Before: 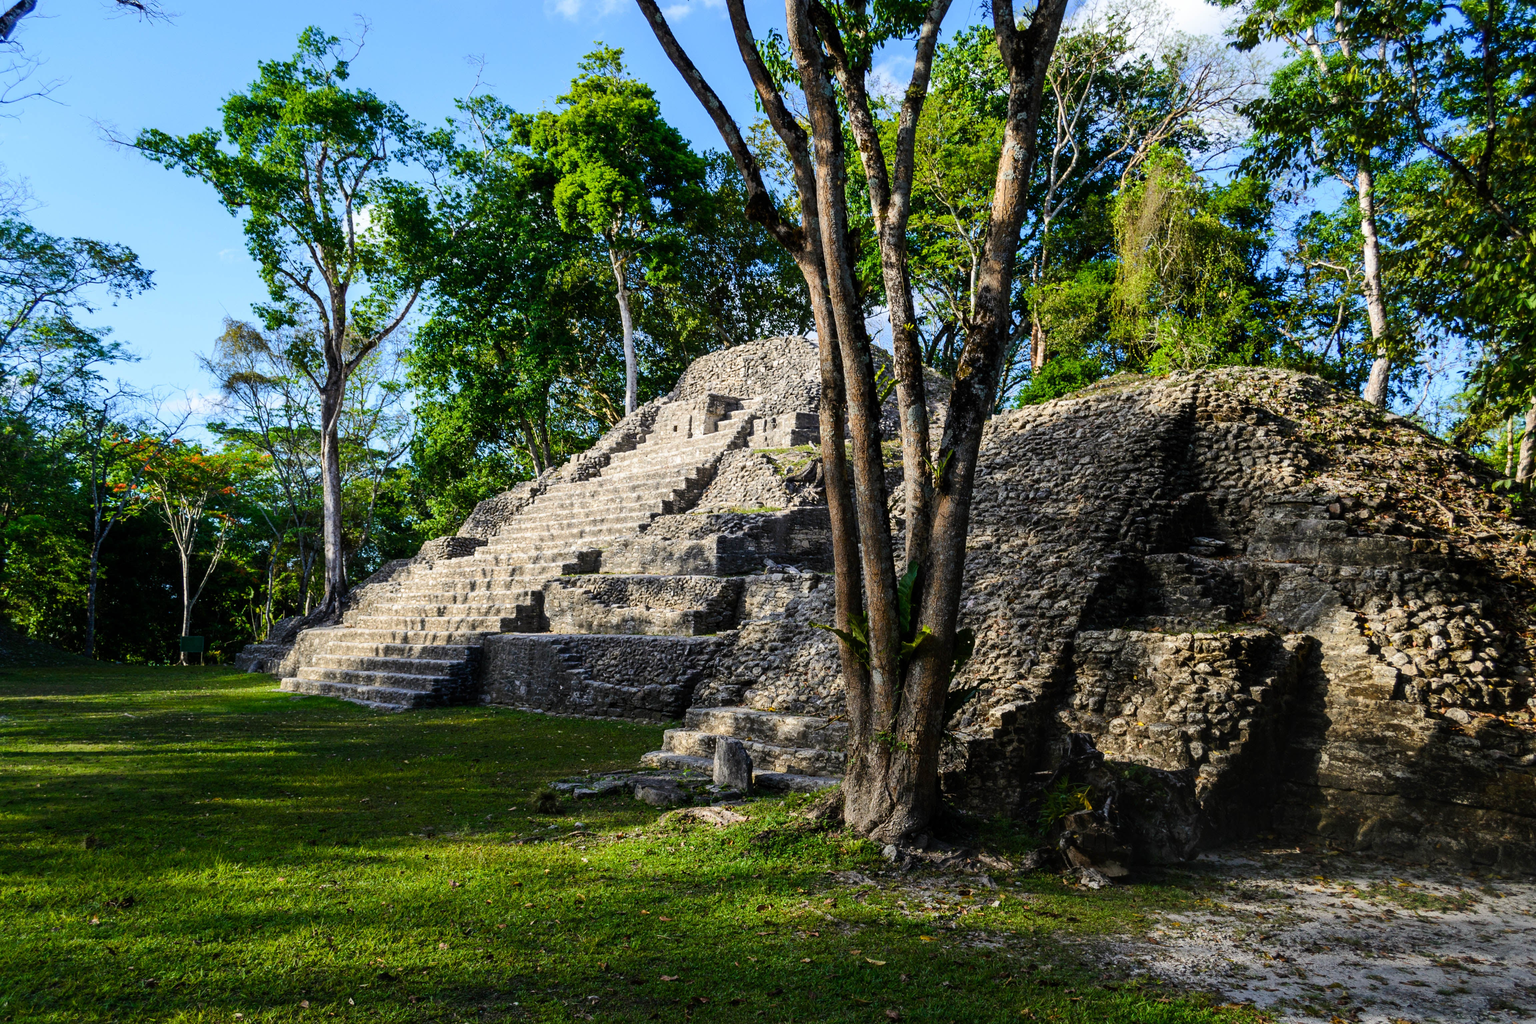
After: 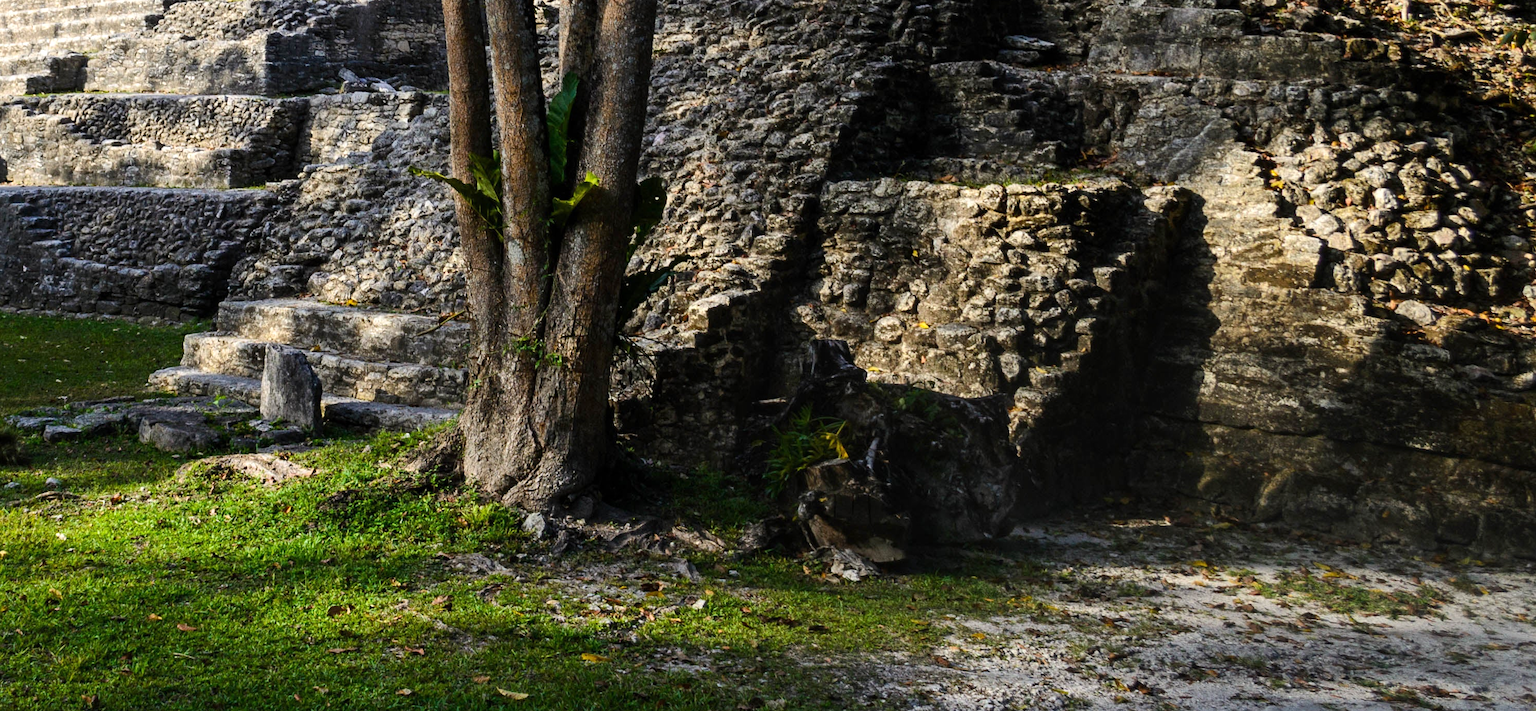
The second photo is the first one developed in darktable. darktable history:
exposure: exposure 0.217 EV, compensate highlight preservation false
crop and rotate: left 35.509%, top 50.238%, bottom 4.934%
color balance: on, module defaults
